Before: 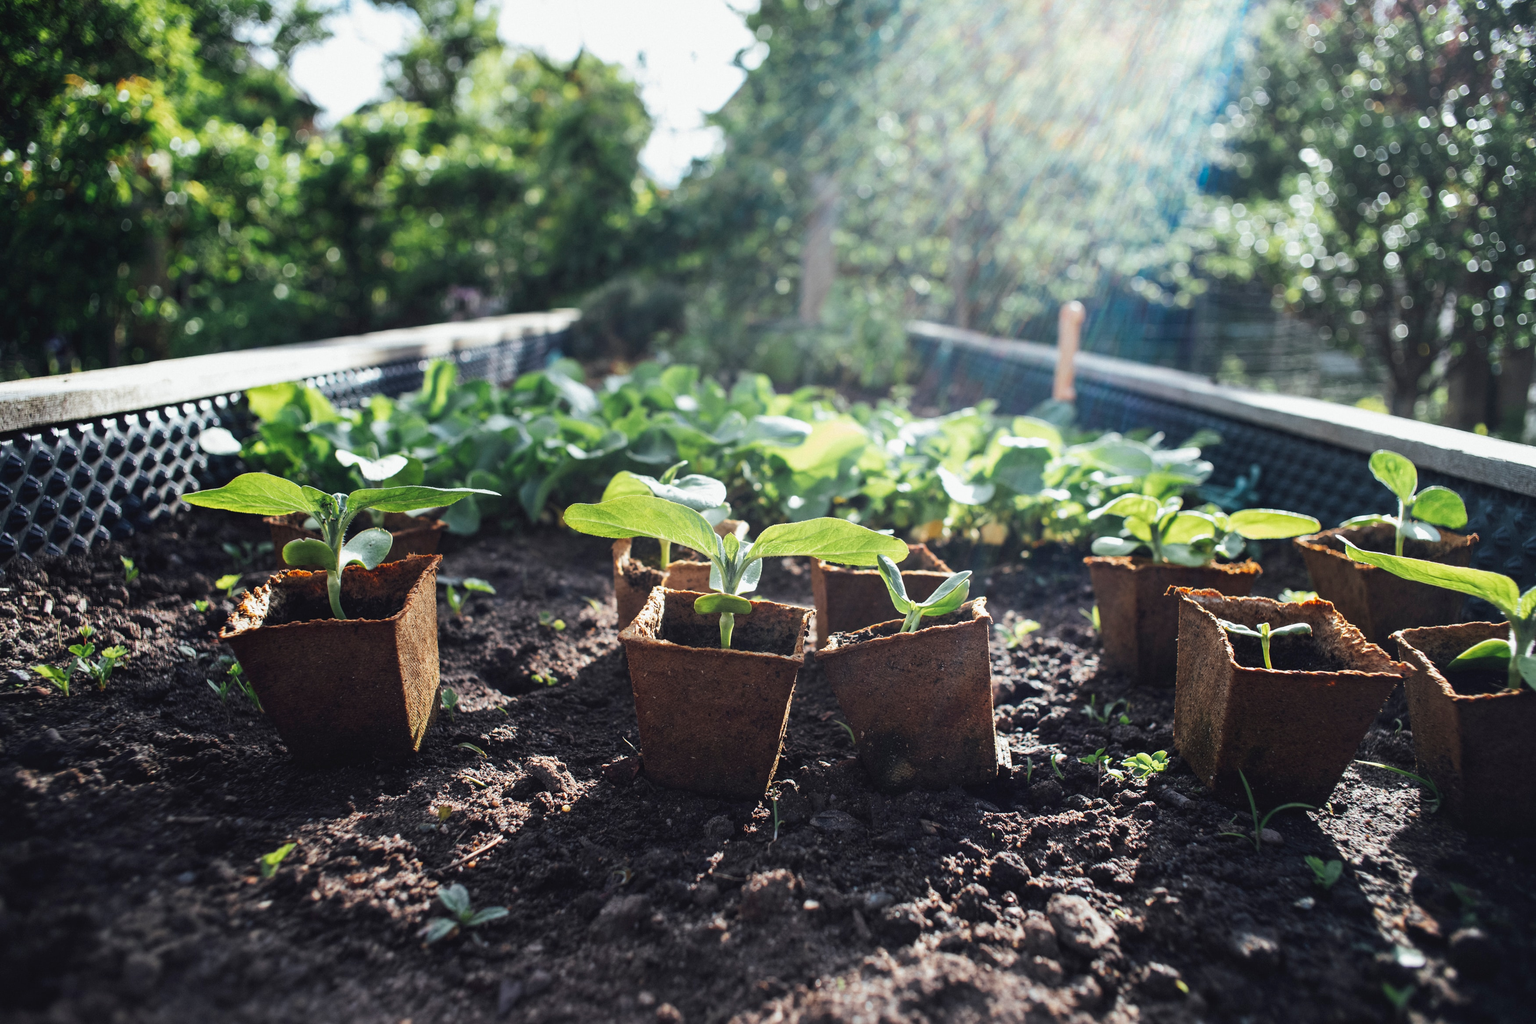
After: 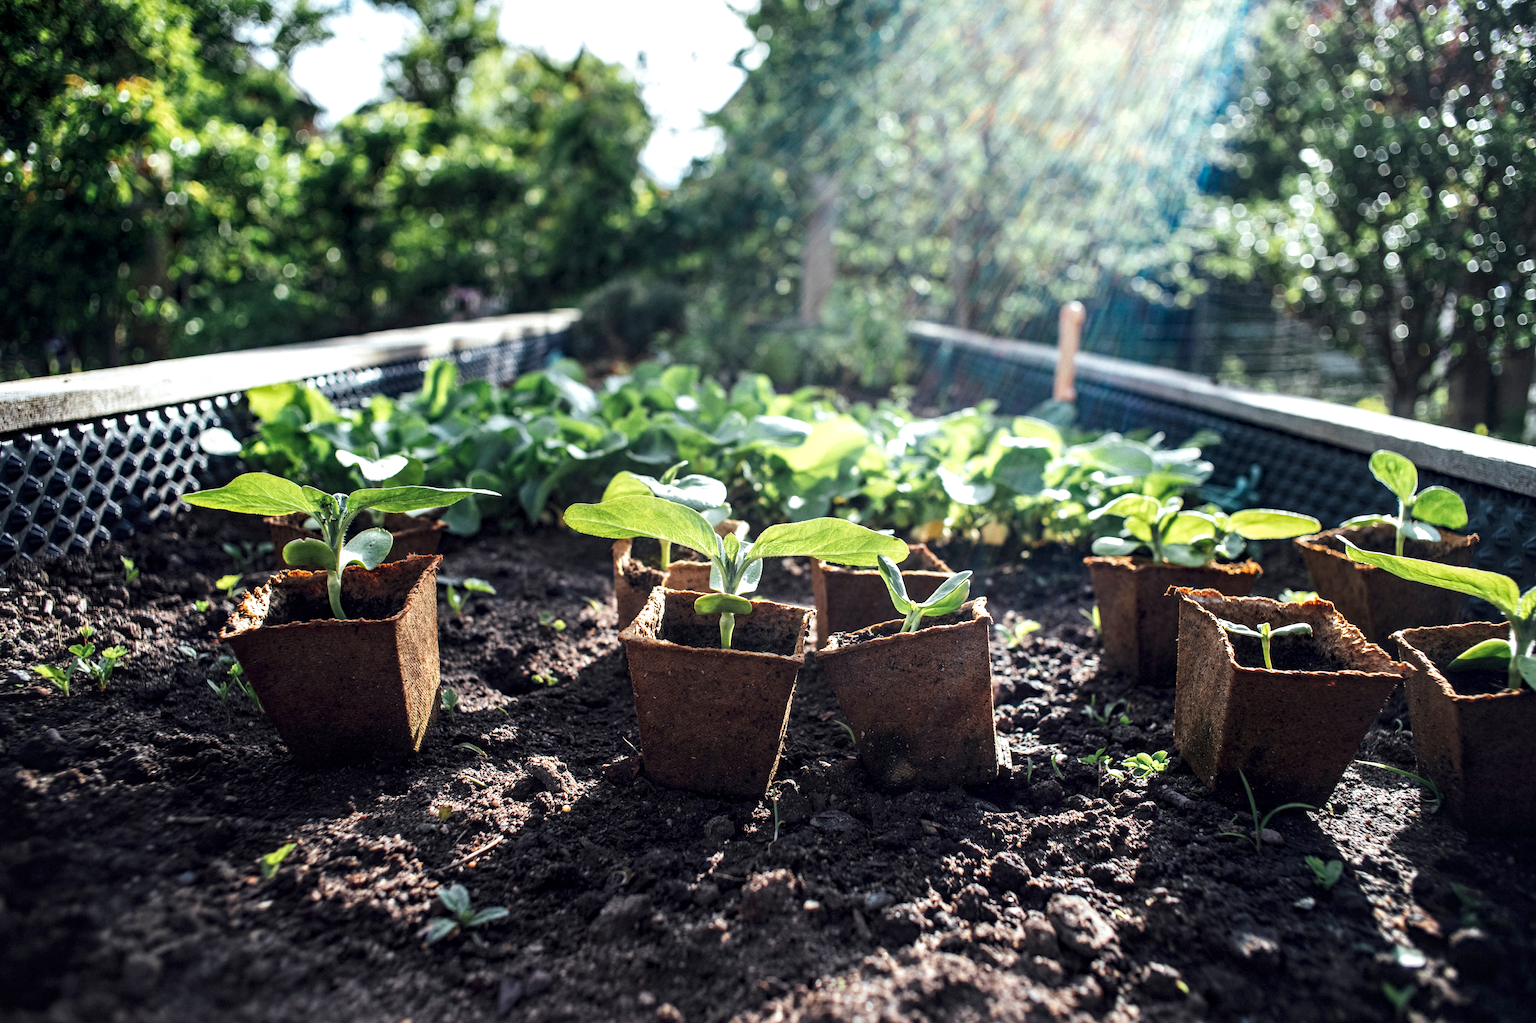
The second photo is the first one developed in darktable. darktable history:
local contrast: detail 135%, midtone range 0.75
color balance: on, module defaults
haze removal: compatibility mode true, adaptive false
